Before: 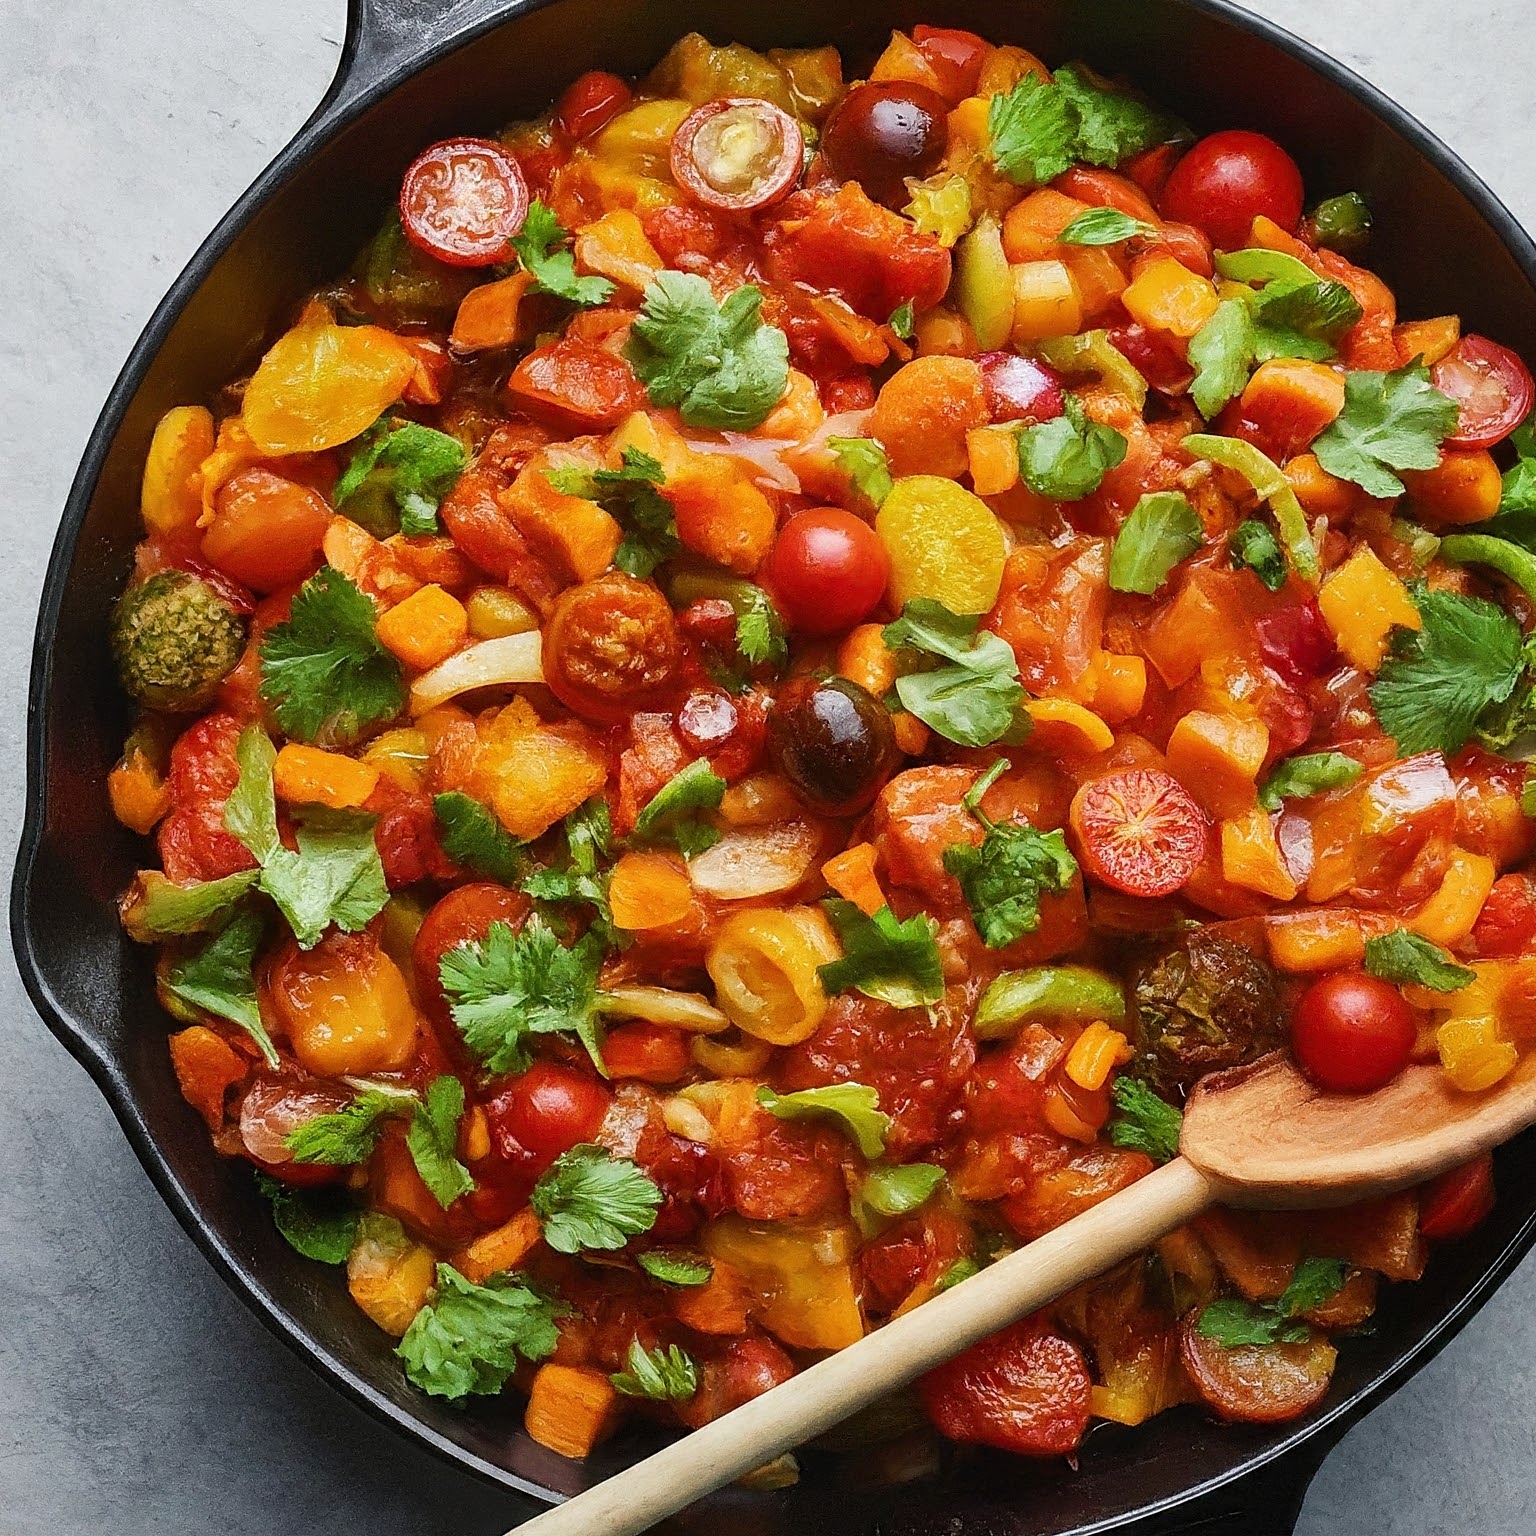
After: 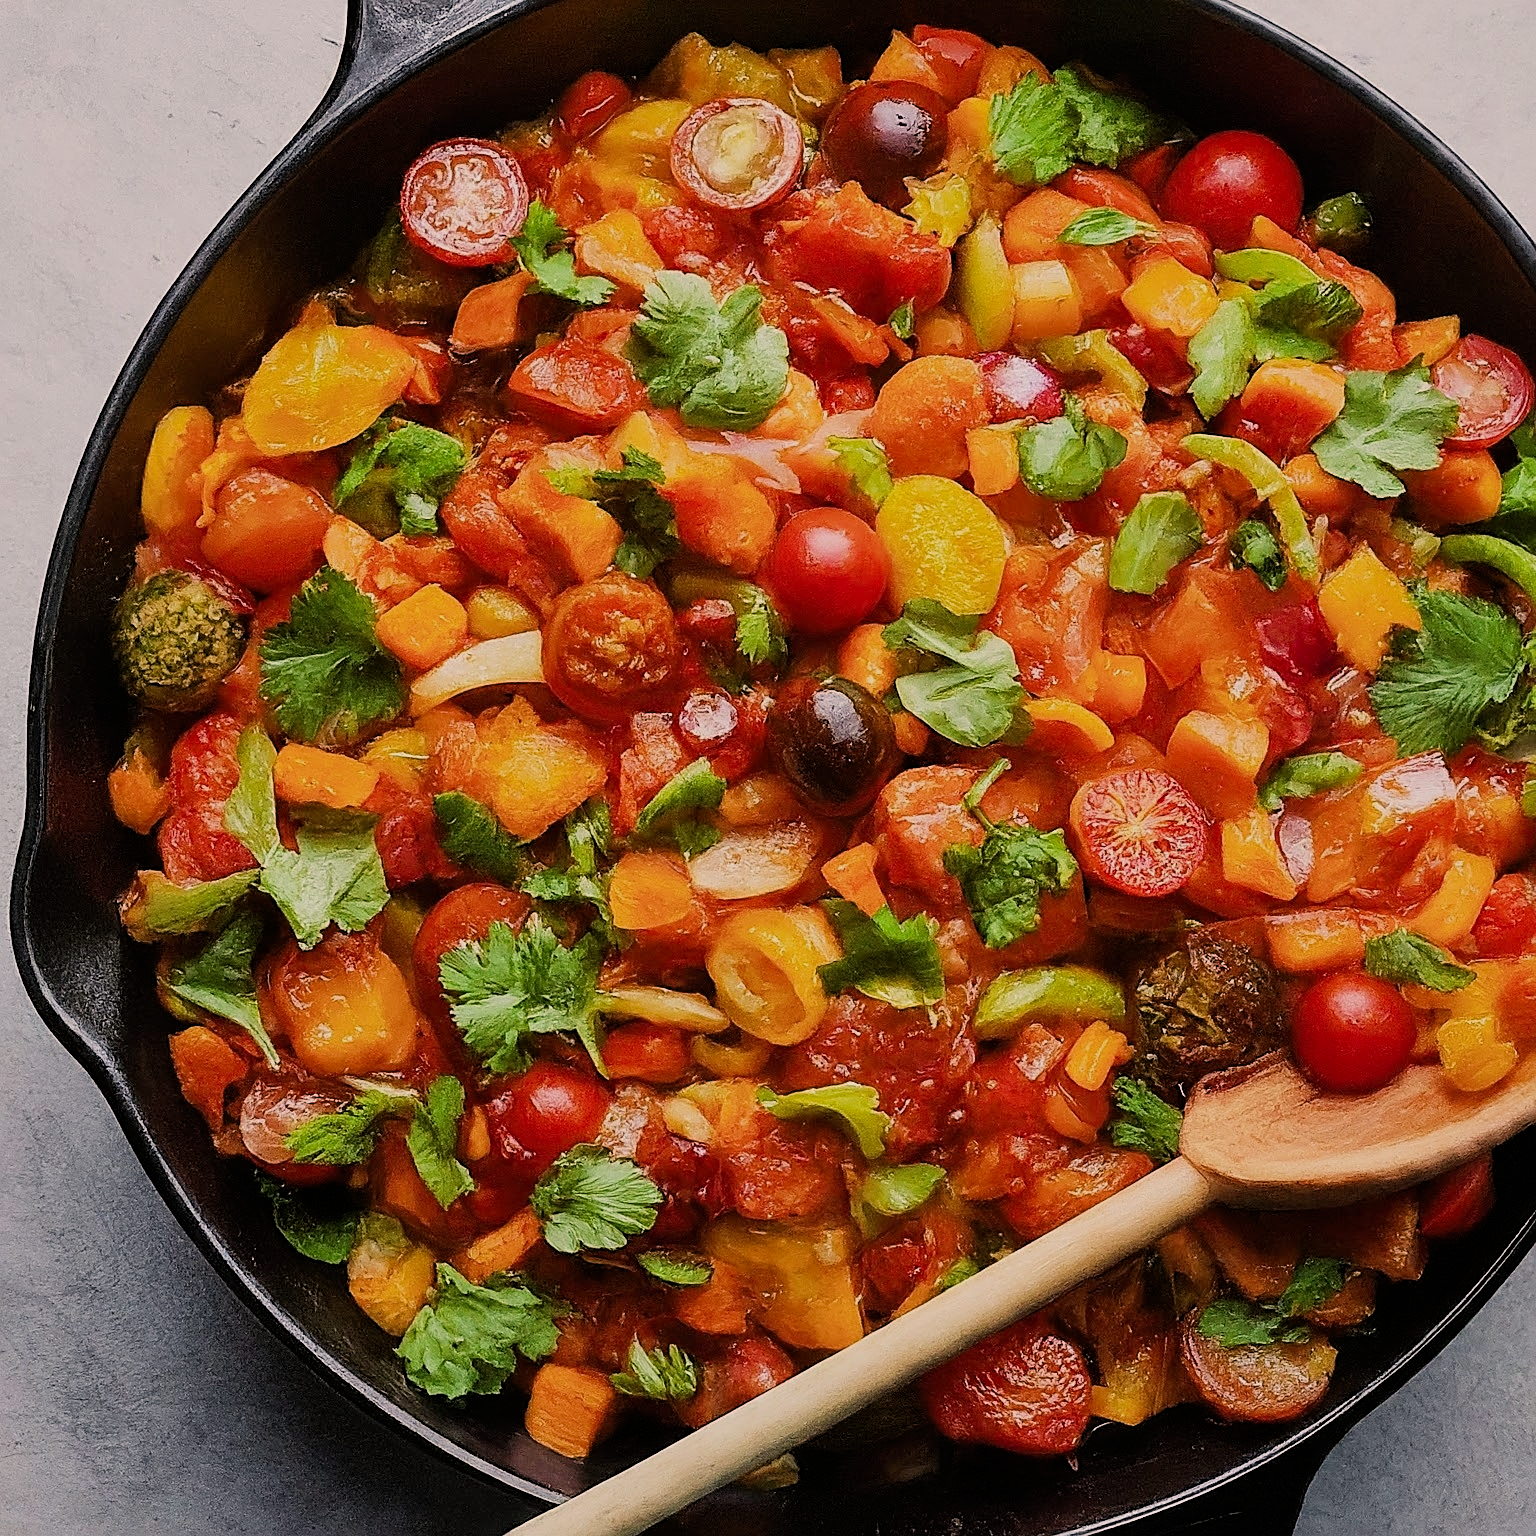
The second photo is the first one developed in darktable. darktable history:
filmic rgb: black relative exposure -7.65 EV, white relative exposure 4.56 EV, hardness 3.61
sharpen: amount 0.494
color correction: highlights a* 5.89, highlights b* 4.83
velvia: strength 10.46%
